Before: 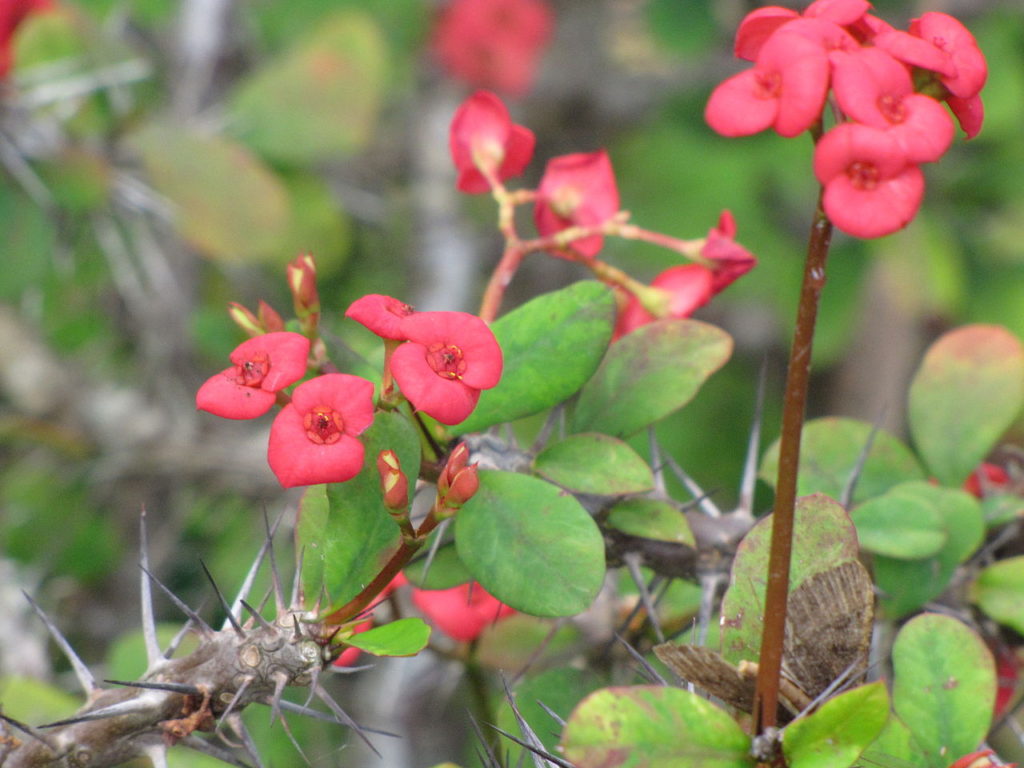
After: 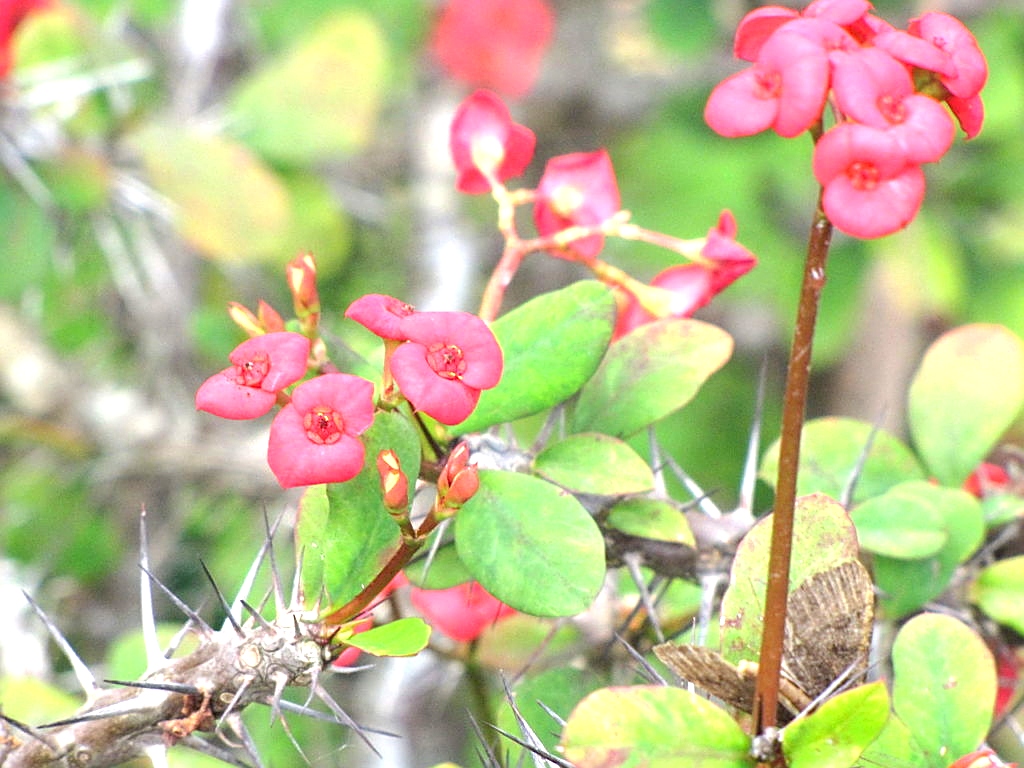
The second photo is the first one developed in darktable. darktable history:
sharpen: on, module defaults
exposure: black level correction 0.001, exposure 1.3 EV, compensate highlight preservation false
